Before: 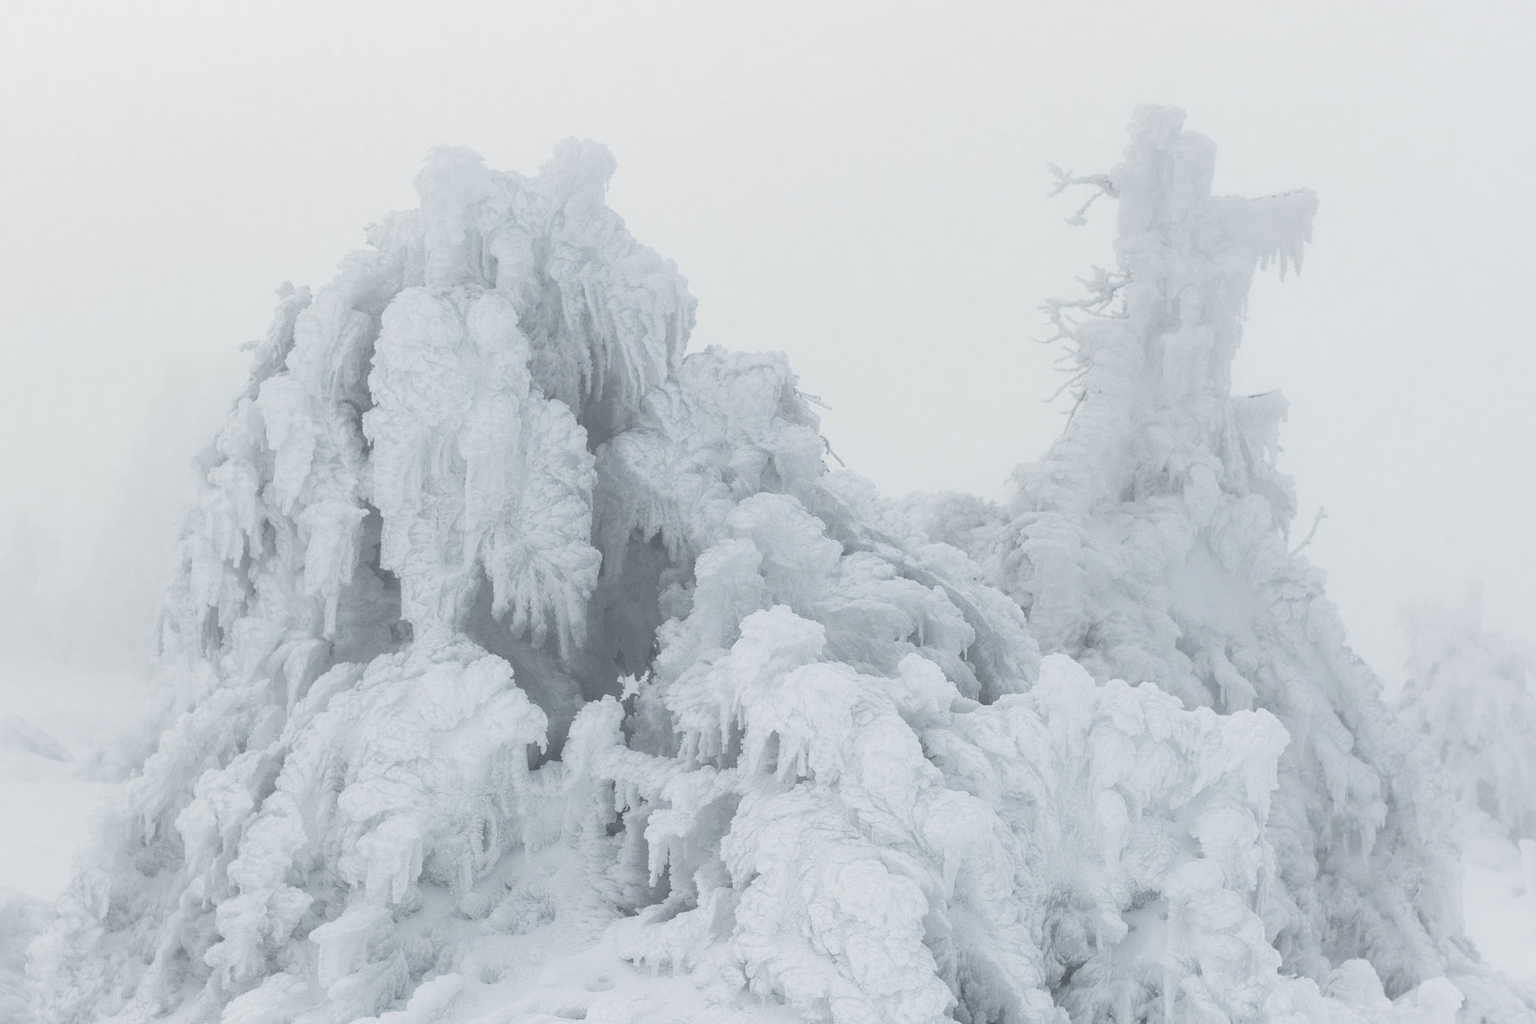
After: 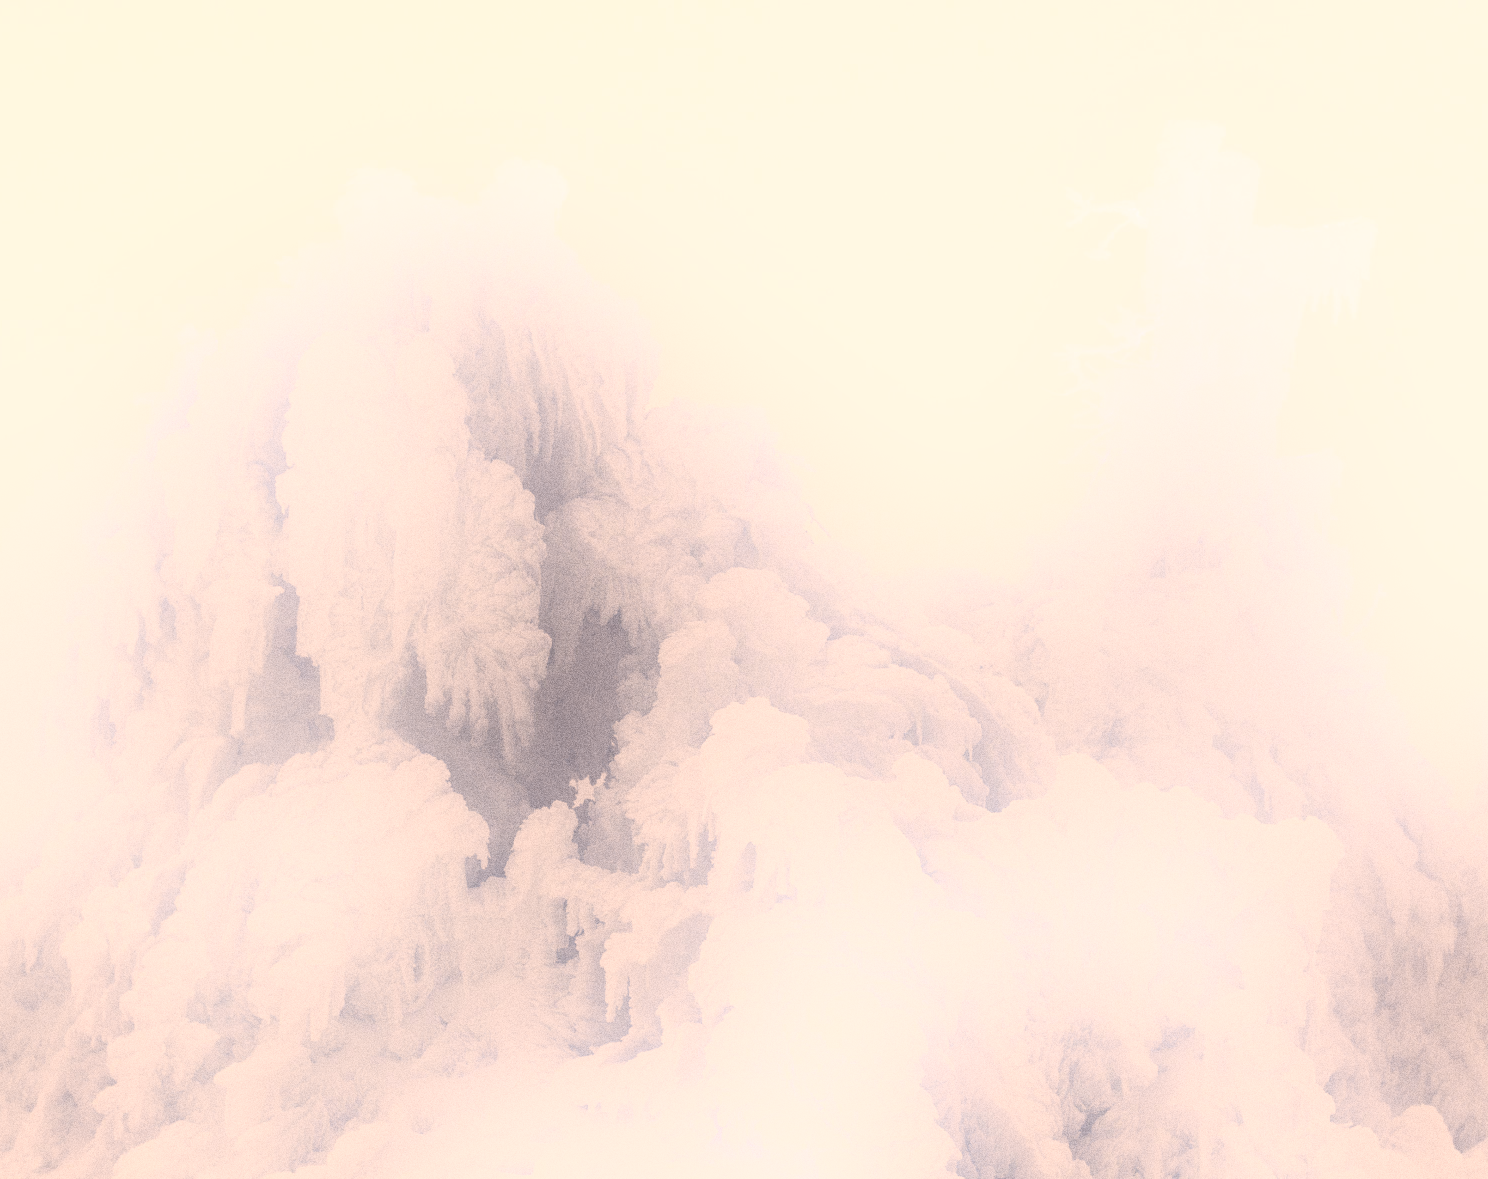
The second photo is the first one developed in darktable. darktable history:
crop: left 8.026%, right 7.374%
bloom: on, module defaults
local contrast: mode bilateral grid, contrast 100, coarseness 100, detail 91%, midtone range 0.2
grain: coarseness 0.09 ISO, strength 40%
color correction: highlights a* 19.59, highlights b* 27.49, shadows a* 3.46, shadows b* -17.28, saturation 0.73
